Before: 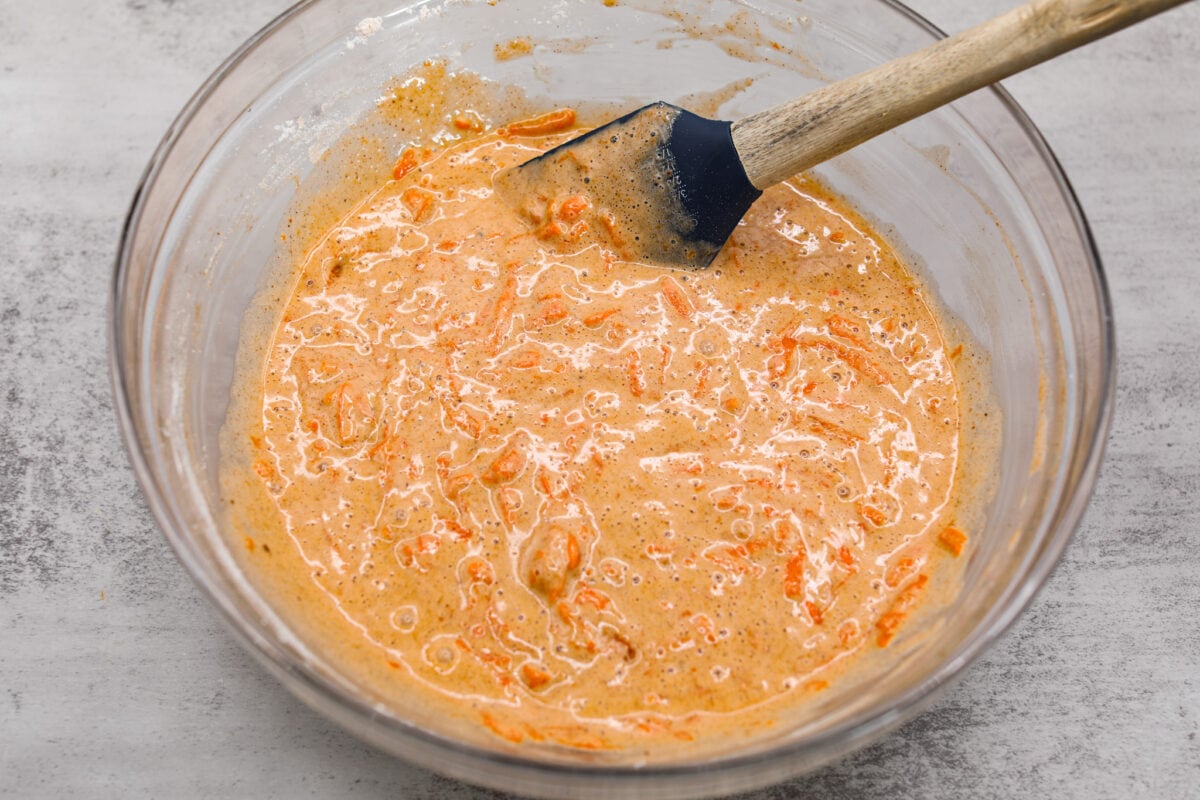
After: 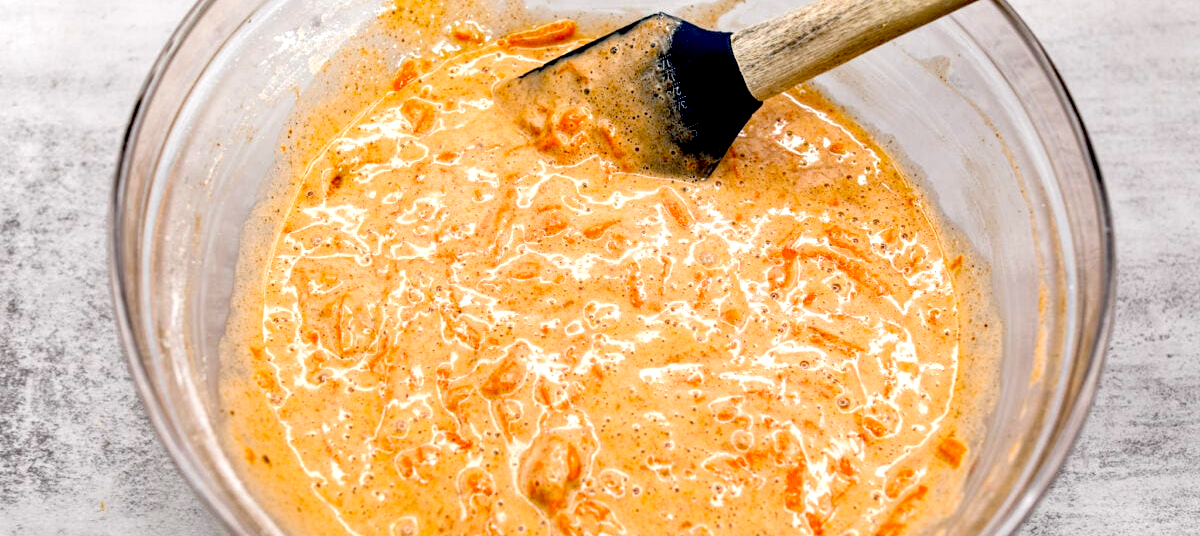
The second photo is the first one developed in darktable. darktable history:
exposure: black level correction 0.04, exposure 0.499 EV, compensate highlight preservation false
crop: top 11.135%, bottom 21.818%
tone equalizer: on, module defaults
local contrast: highlights 106%, shadows 102%, detail 120%, midtone range 0.2
